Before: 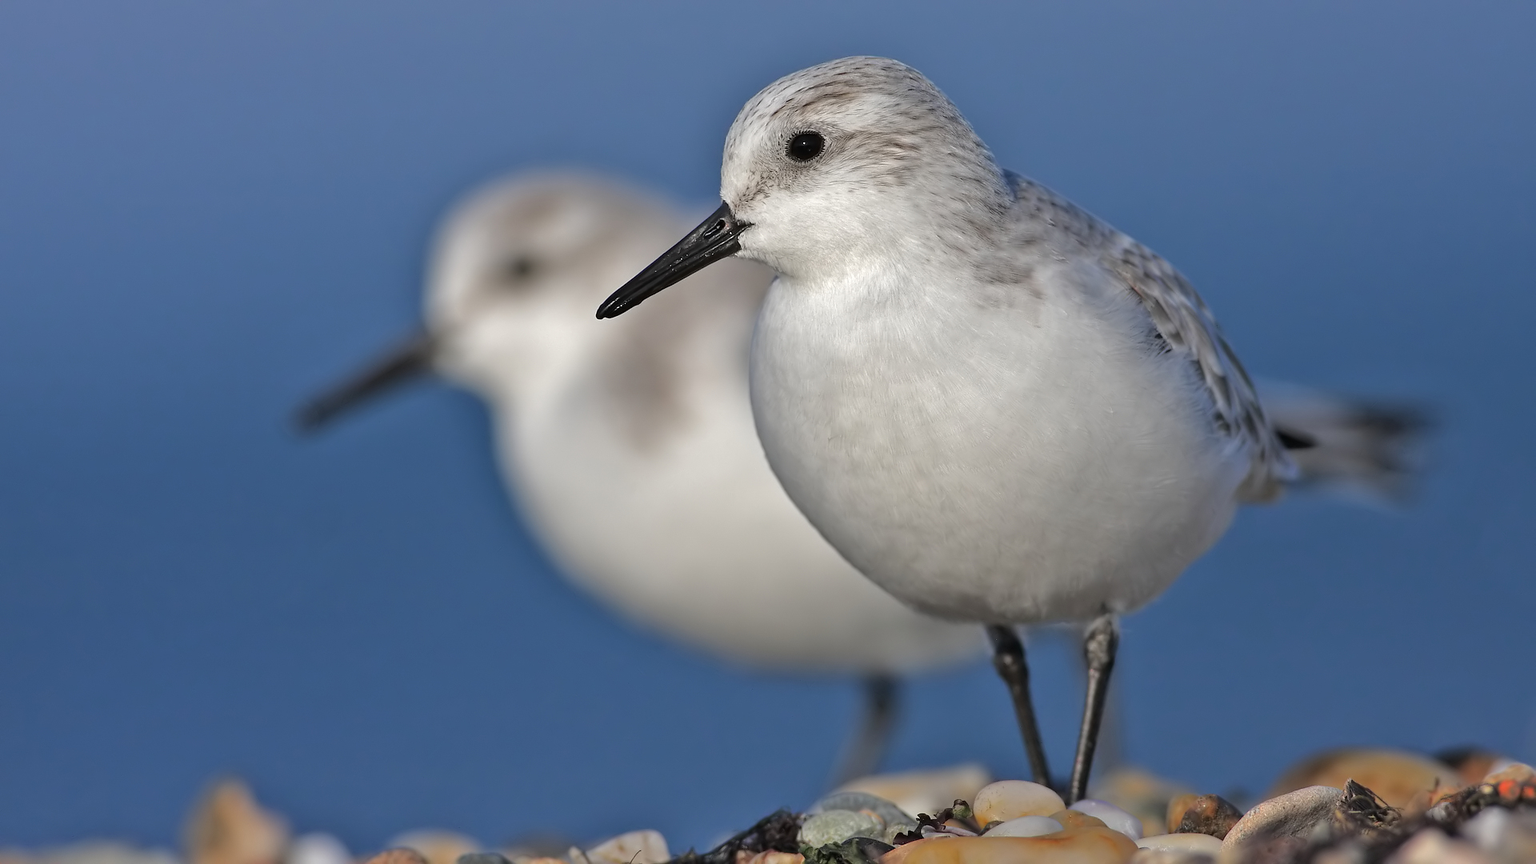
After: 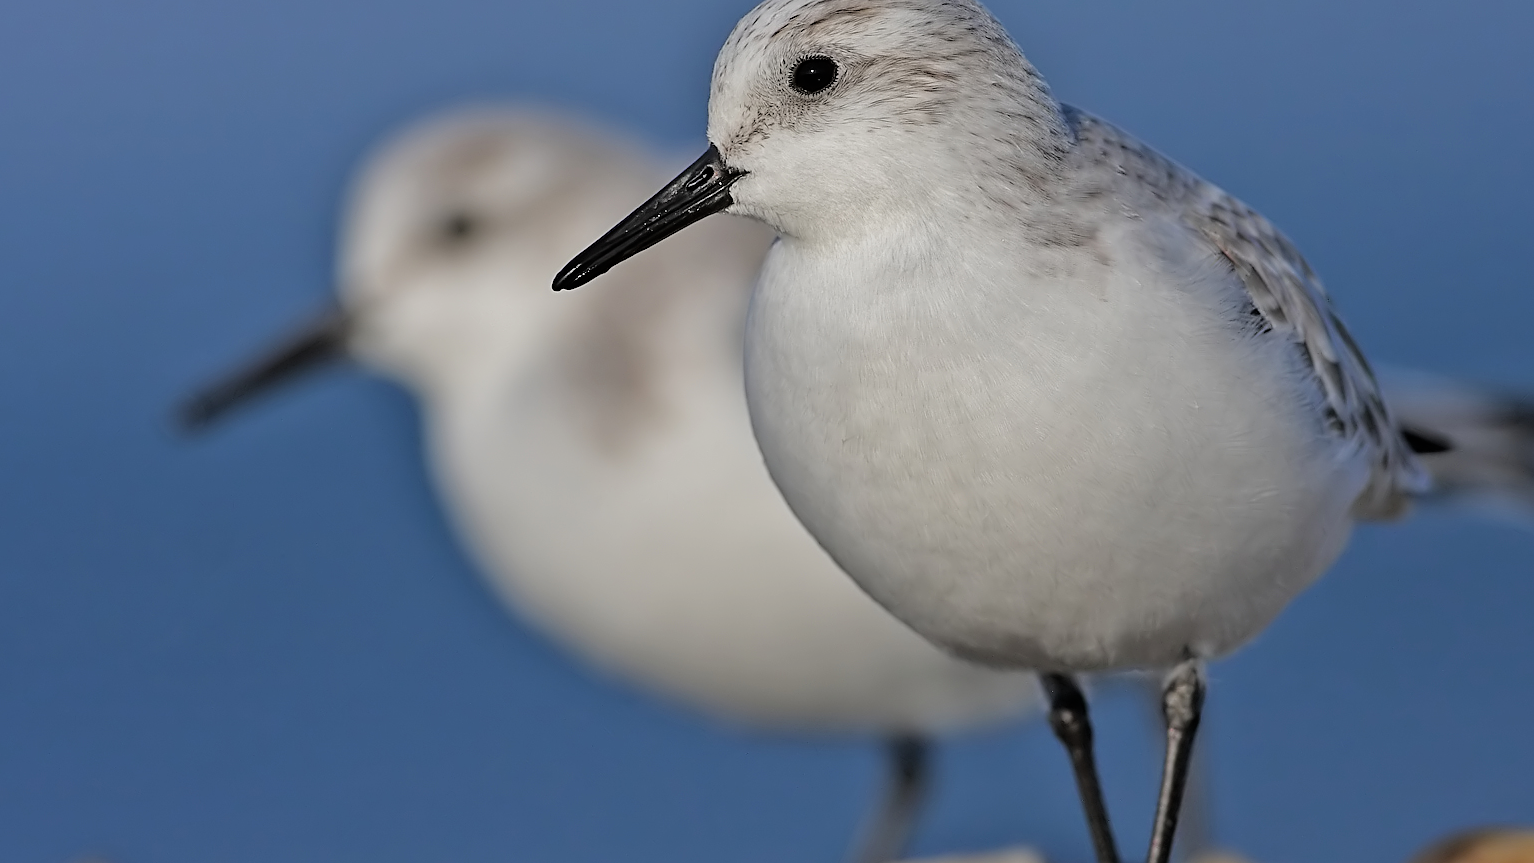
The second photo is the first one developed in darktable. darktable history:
crop and rotate: left 10.071%, top 10.071%, right 10.02%, bottom 10.02%
sharpen: on, module defaults
filmic rgb: black relative exposure -7.65 EV, white relative exposure 4.56 EV, hardness 3.61, color science v6 (2022)
